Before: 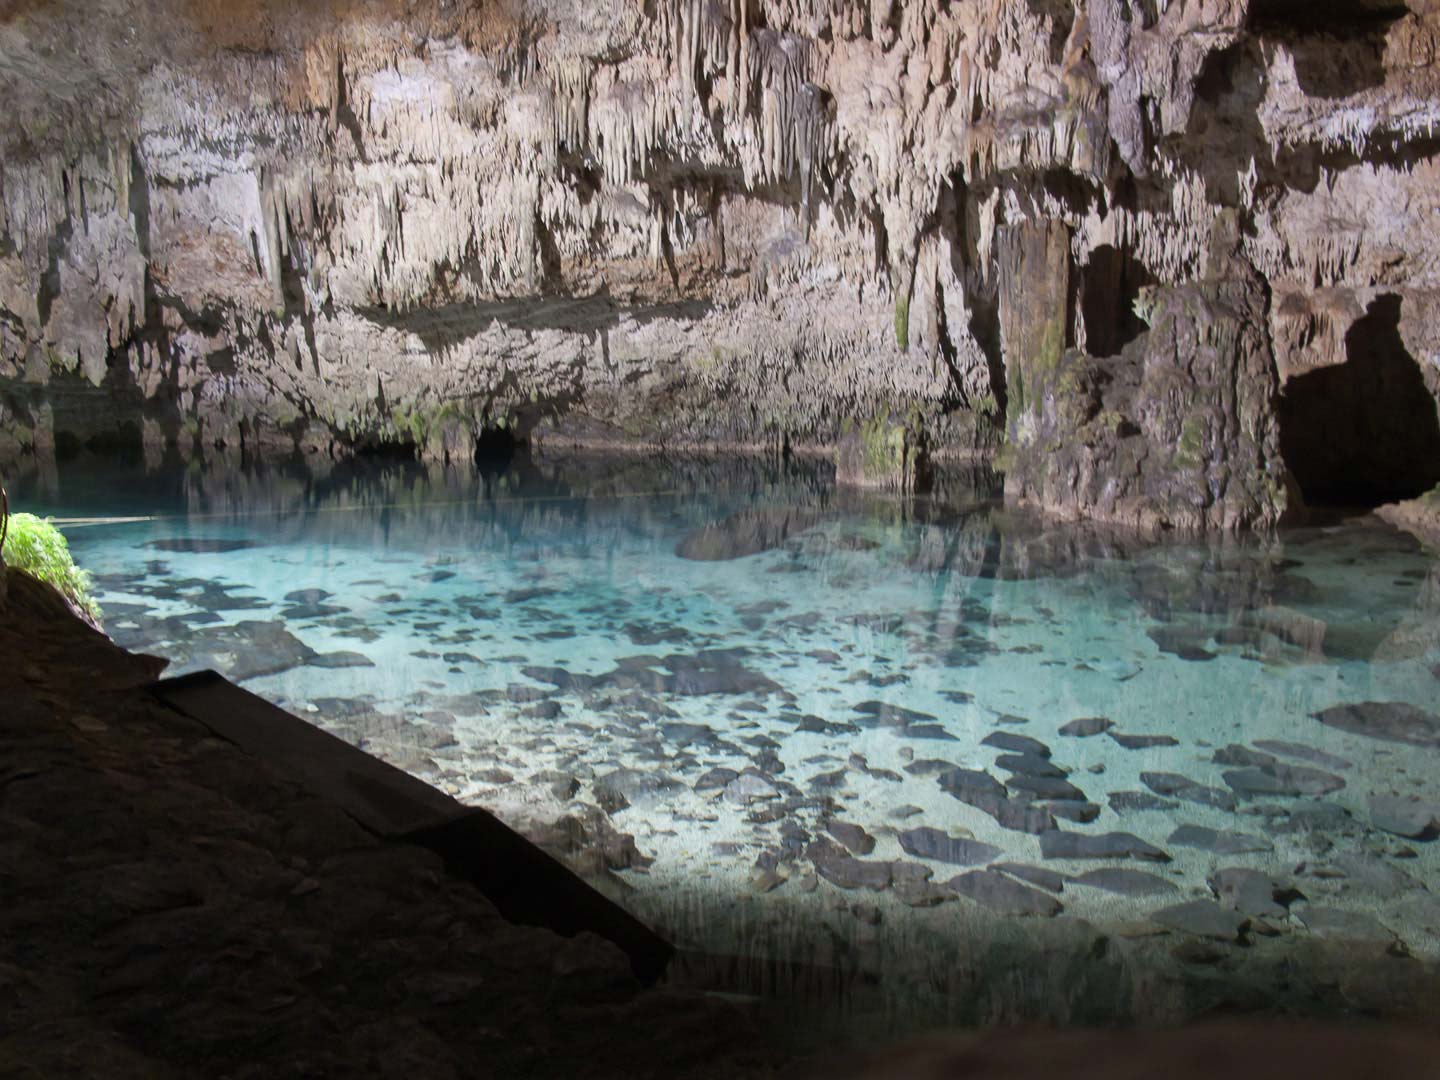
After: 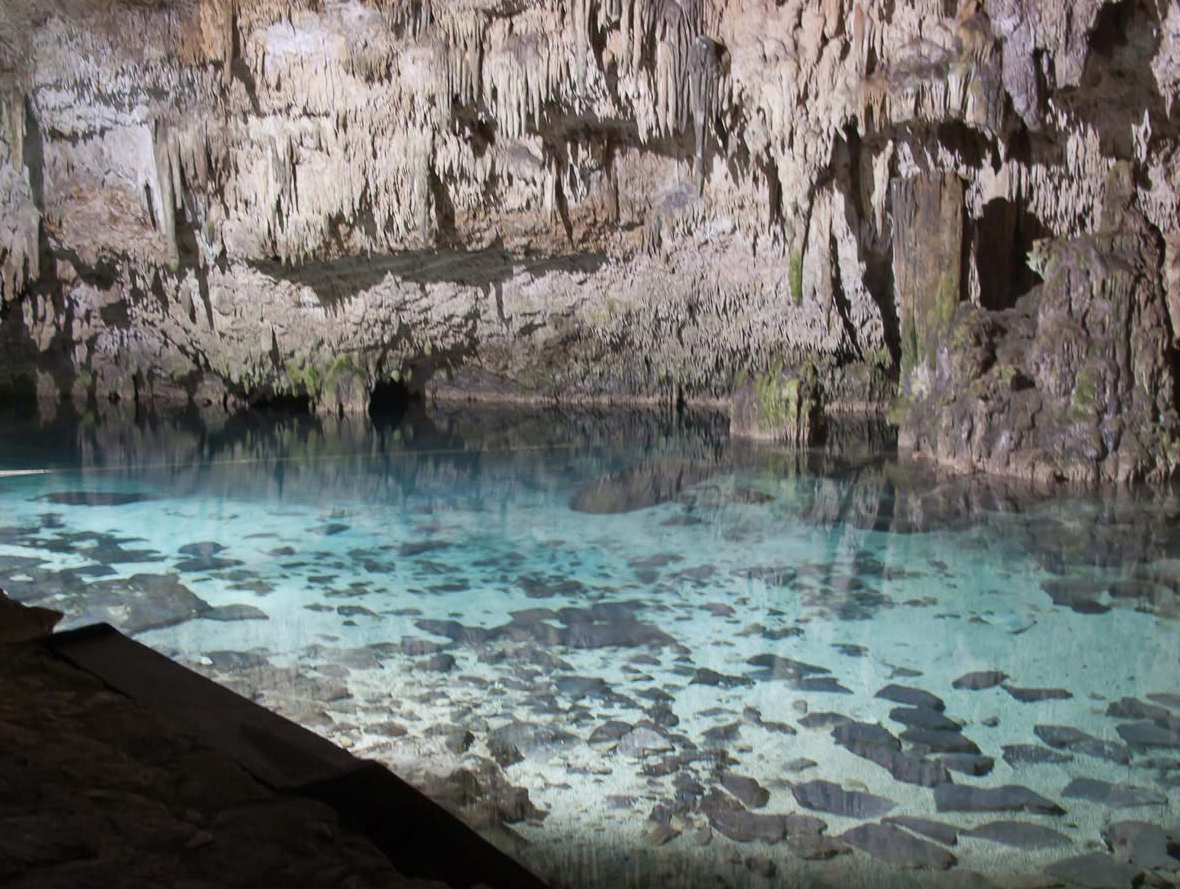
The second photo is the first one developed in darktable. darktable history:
crop and rotate: left 7.429%, top 4.432%, right 10.608%, bottom 13.228%
